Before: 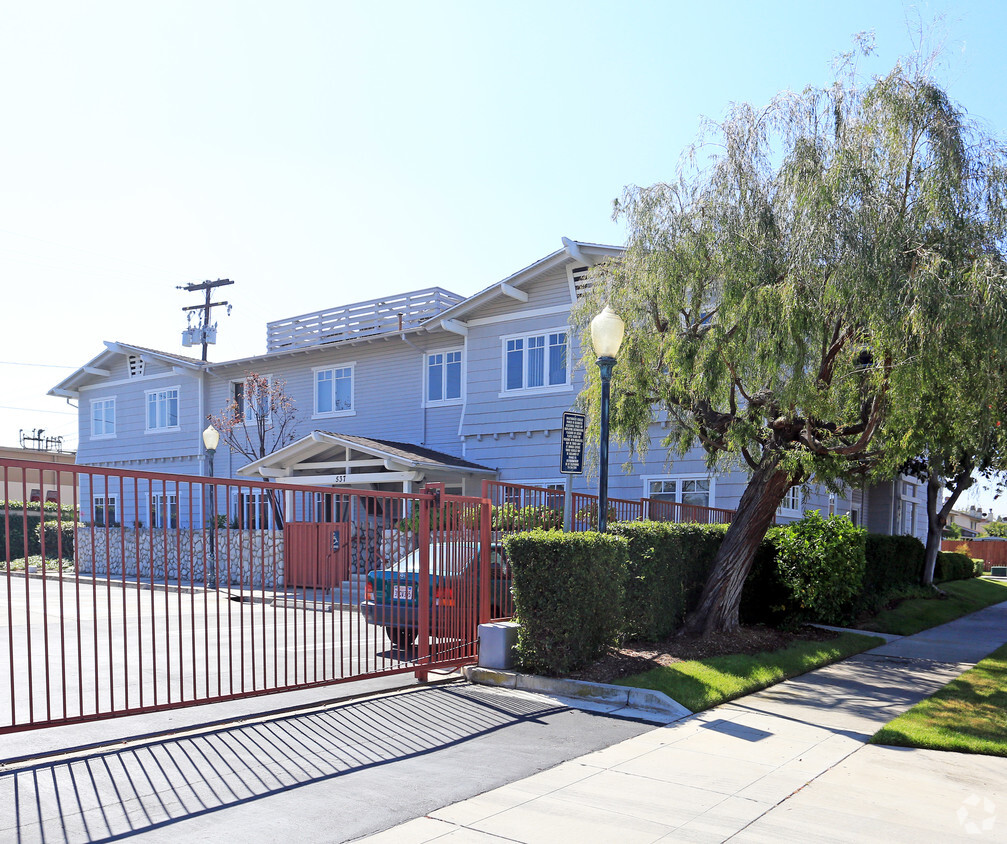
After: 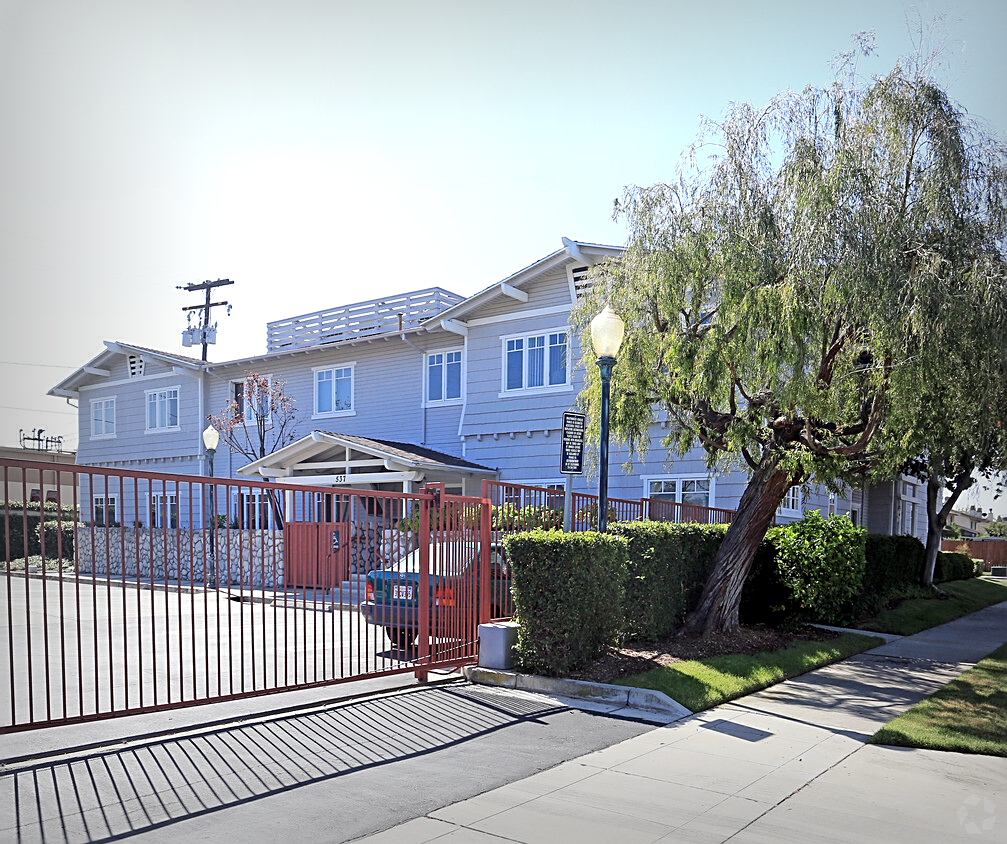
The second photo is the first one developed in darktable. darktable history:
sharpen: on, module defaults
vignetting: fall-off start 53.77%, center (0.039, -0.083), automatic ratio true, width/height ratio 1.314, shape 0.227
exposure: black level correction 0.001, exposure 0.192 EV, compensate highlight preservation false
